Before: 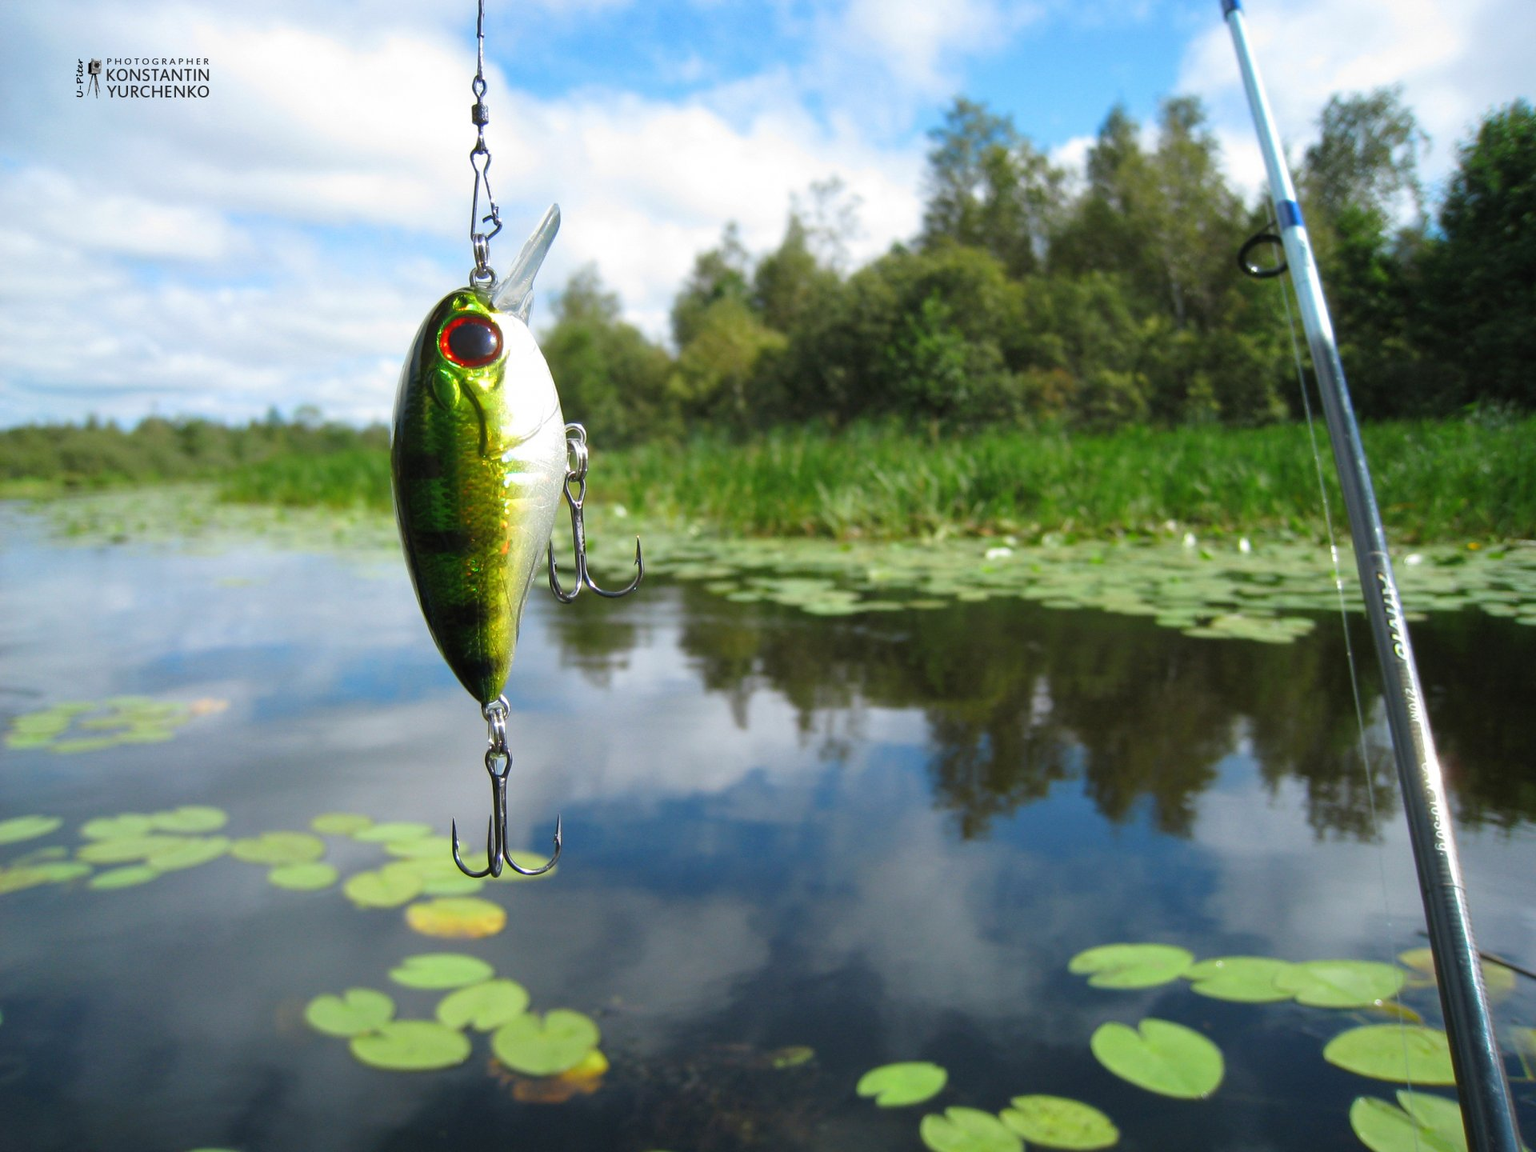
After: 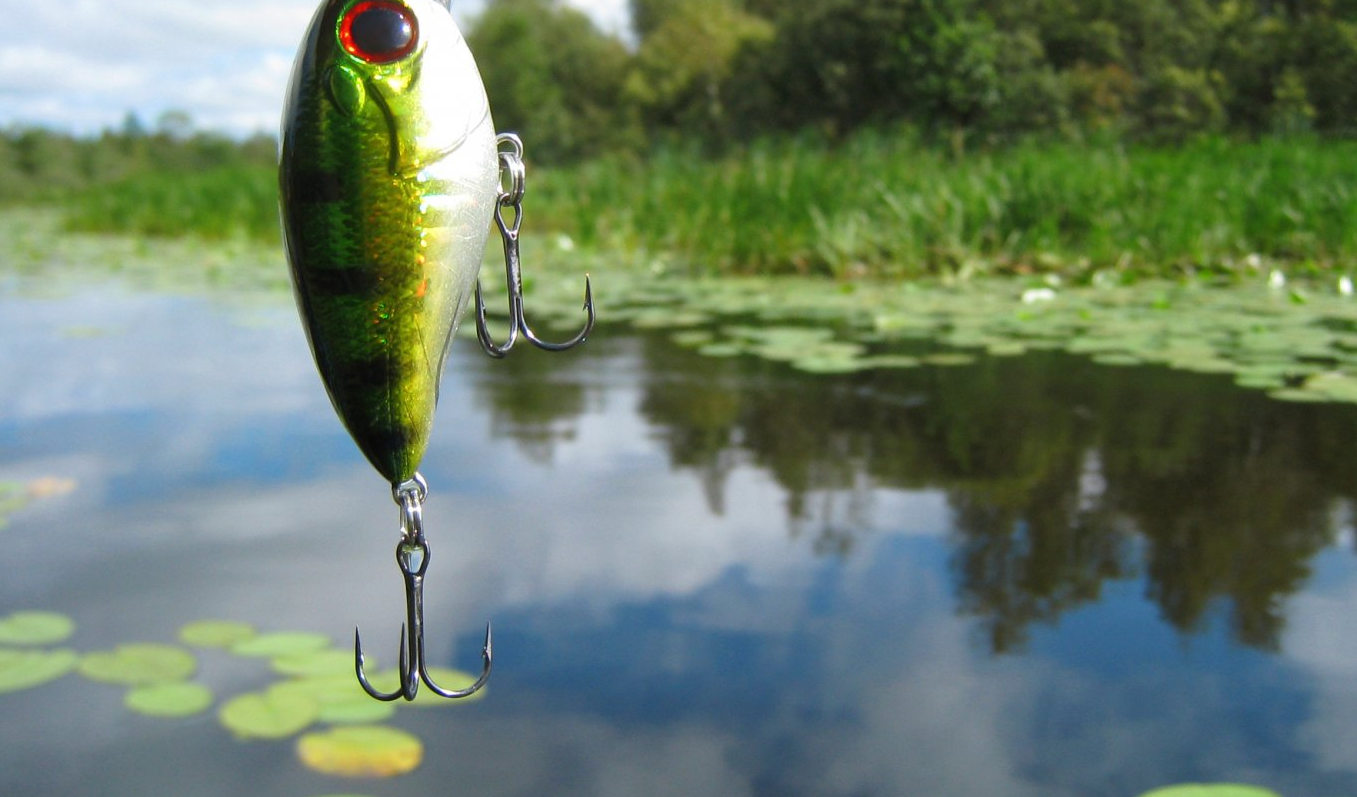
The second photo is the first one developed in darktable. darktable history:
crop: left 10.965%, top 27.56%, right 18.324%, bottom 17.033%
